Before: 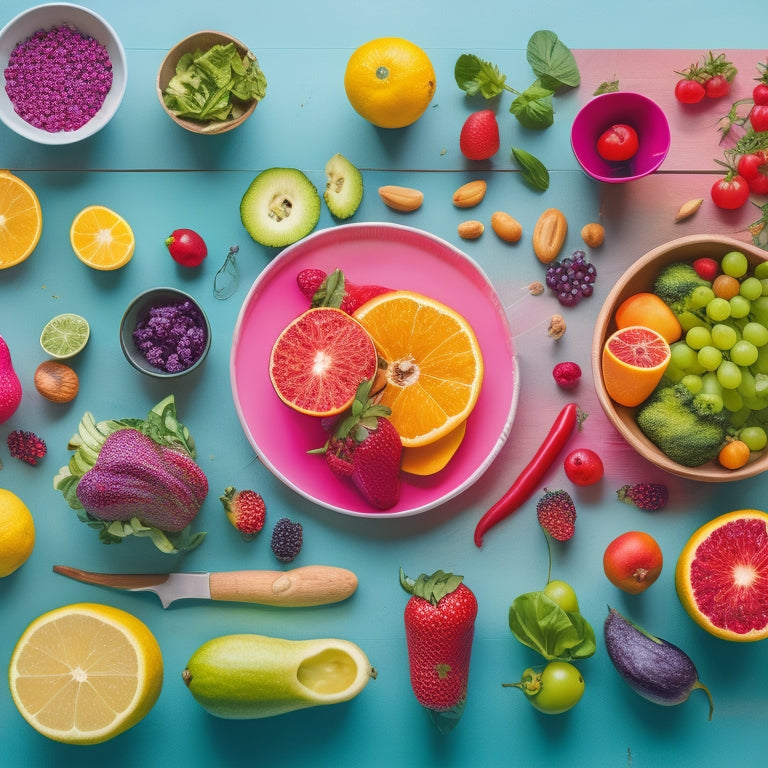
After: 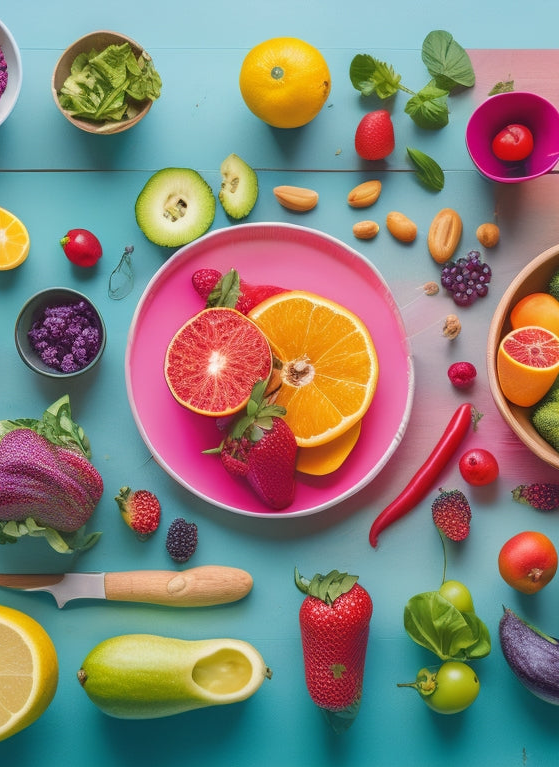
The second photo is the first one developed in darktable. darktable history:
crop: left 13.71%, right 13.492%
